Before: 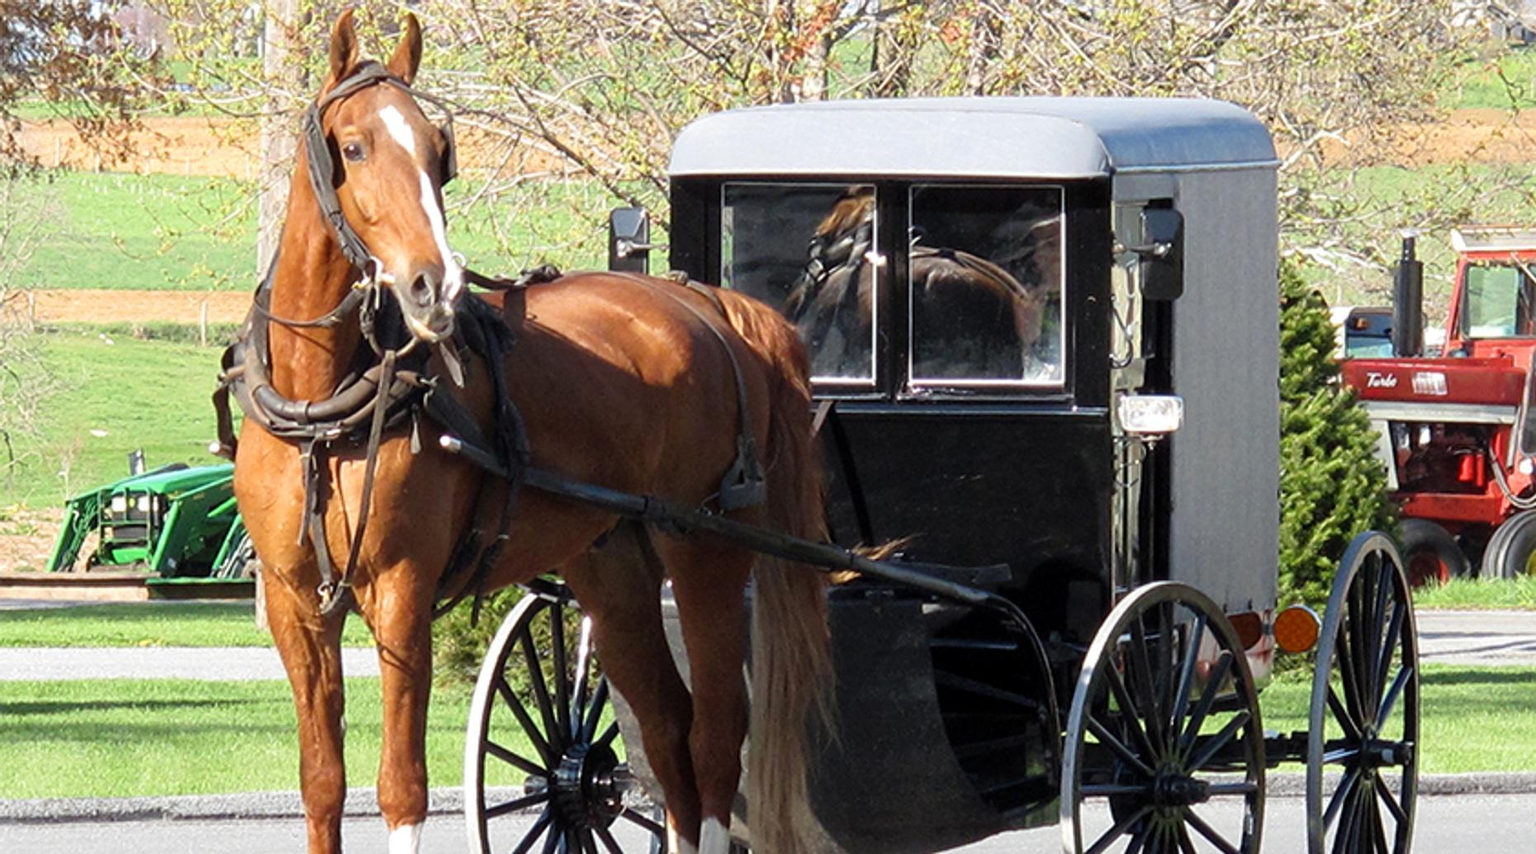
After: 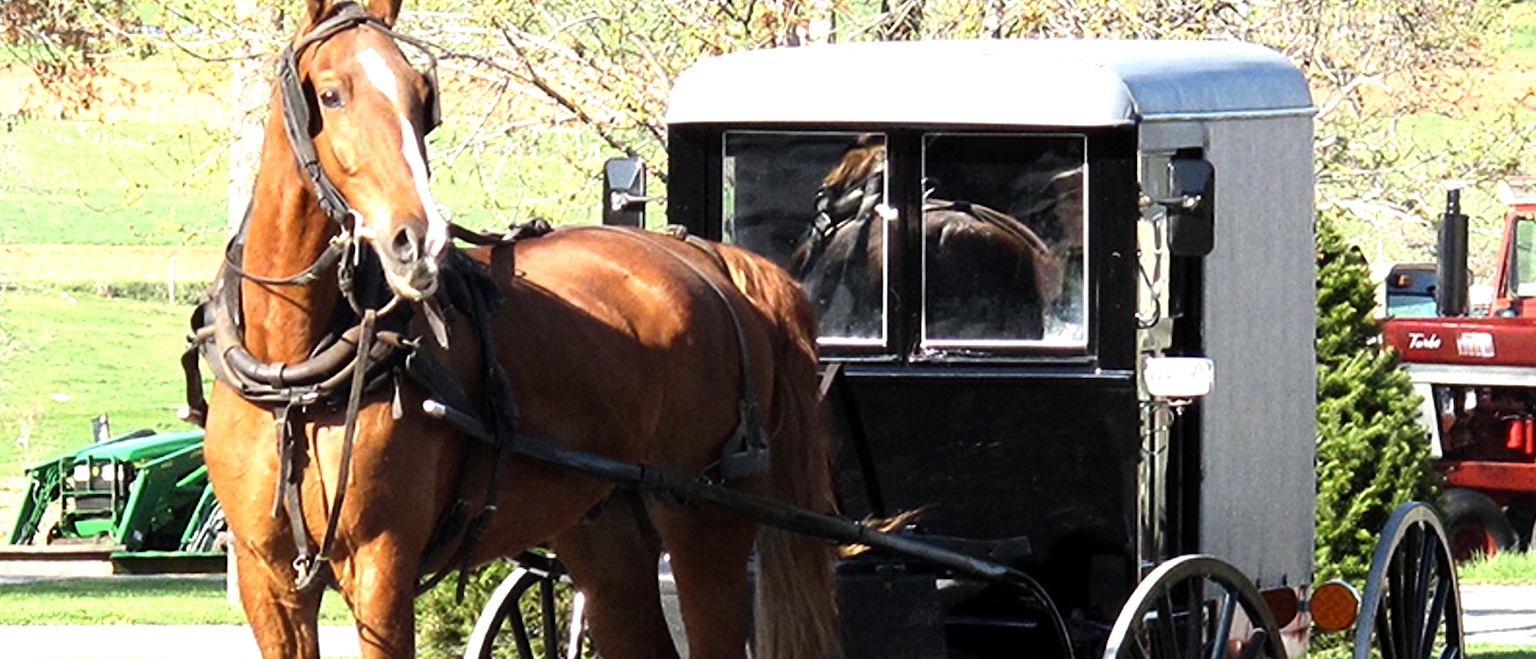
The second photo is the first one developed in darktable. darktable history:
crop: left 2.757%, top 6.998%, right 3.209%, bottom 20.362%
tone equalizer: -8 EV -0.761 EV, -7 EV -0.716 EV, -6 EV -0.619 EV, -5 EV -0.39 EV, -3 EV 0.391 EV, -2 EV 0.6 EV, -1 EV 0.678 EV, +0 EV 0.775 EV, edges refinement/feathering 500, mask exposure compensation -1.57 EV, preserve details no
